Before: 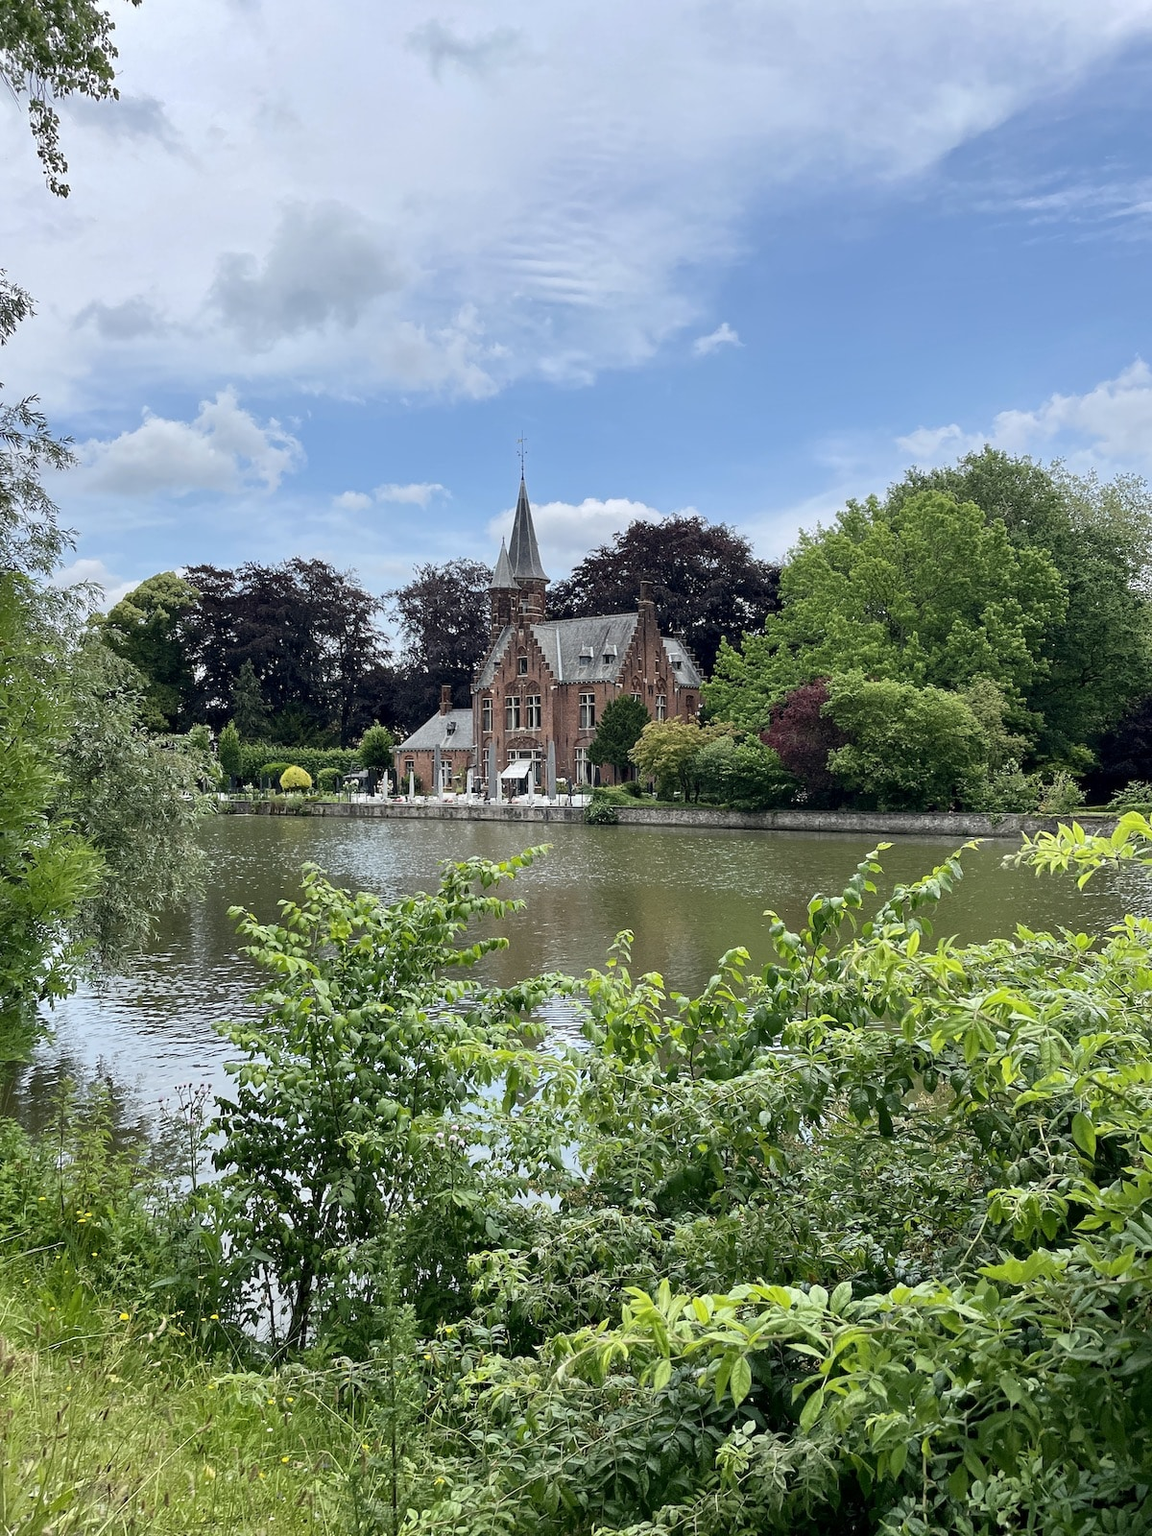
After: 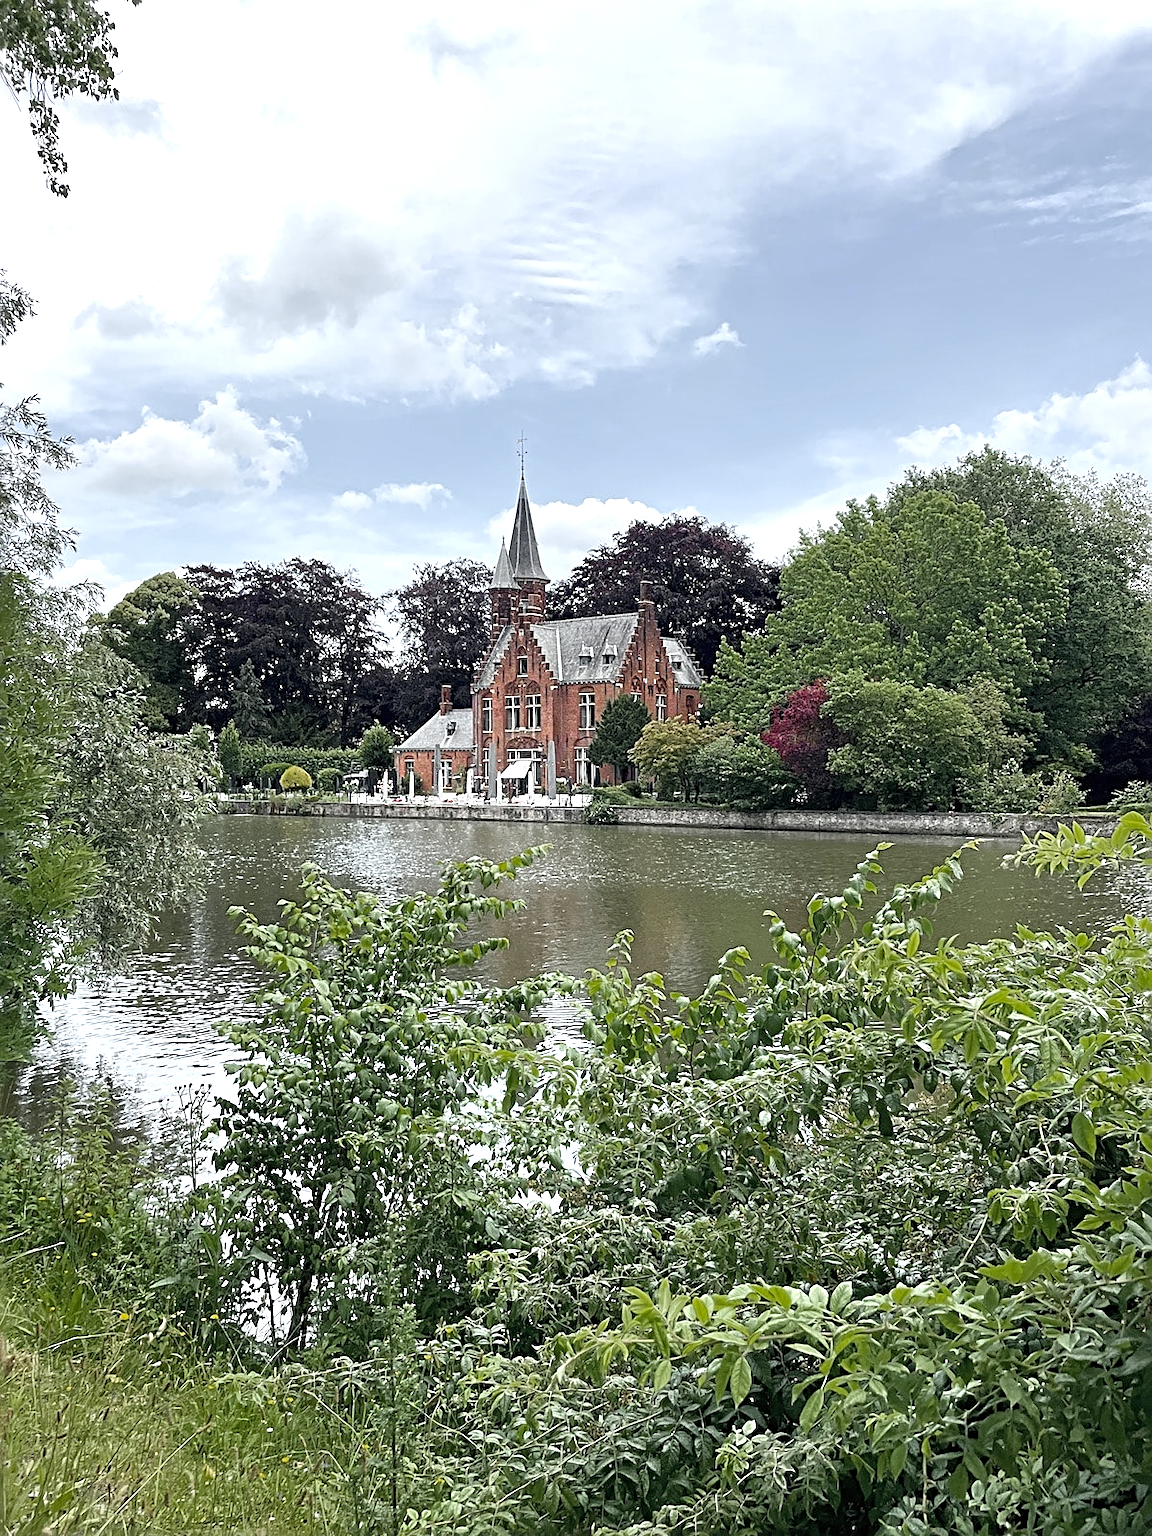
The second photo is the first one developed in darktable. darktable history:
color zones: curves: ch0 [(0, 0.48) (0.209, 0.398) (0.305, 0.332) (0.429, 0.493) (0.571, 0.5) (0.714, 0.5) (0.857, 0.5) (1, 0.48)]; ch1 [(0, 0.736) (0.143, 0.625) (0.225, 0.371) (0.429, 0.256) (0.571, 0.241) (0.714, 0.213) (0.857, 0.48) (1, 0.736)]; ch2 [(0, 0.448) (0.143, 0.498) (0.286, 0.5) (0.429, 0.5) (0.571, 0.5) (0.714, 0.5) (0.857, 0.5) (1, 0.448)]
exposure: black level correction 0, exposure 0.7 EV, compensate highlight preservation false
sharpen: radius 2.532, amount 0.617
